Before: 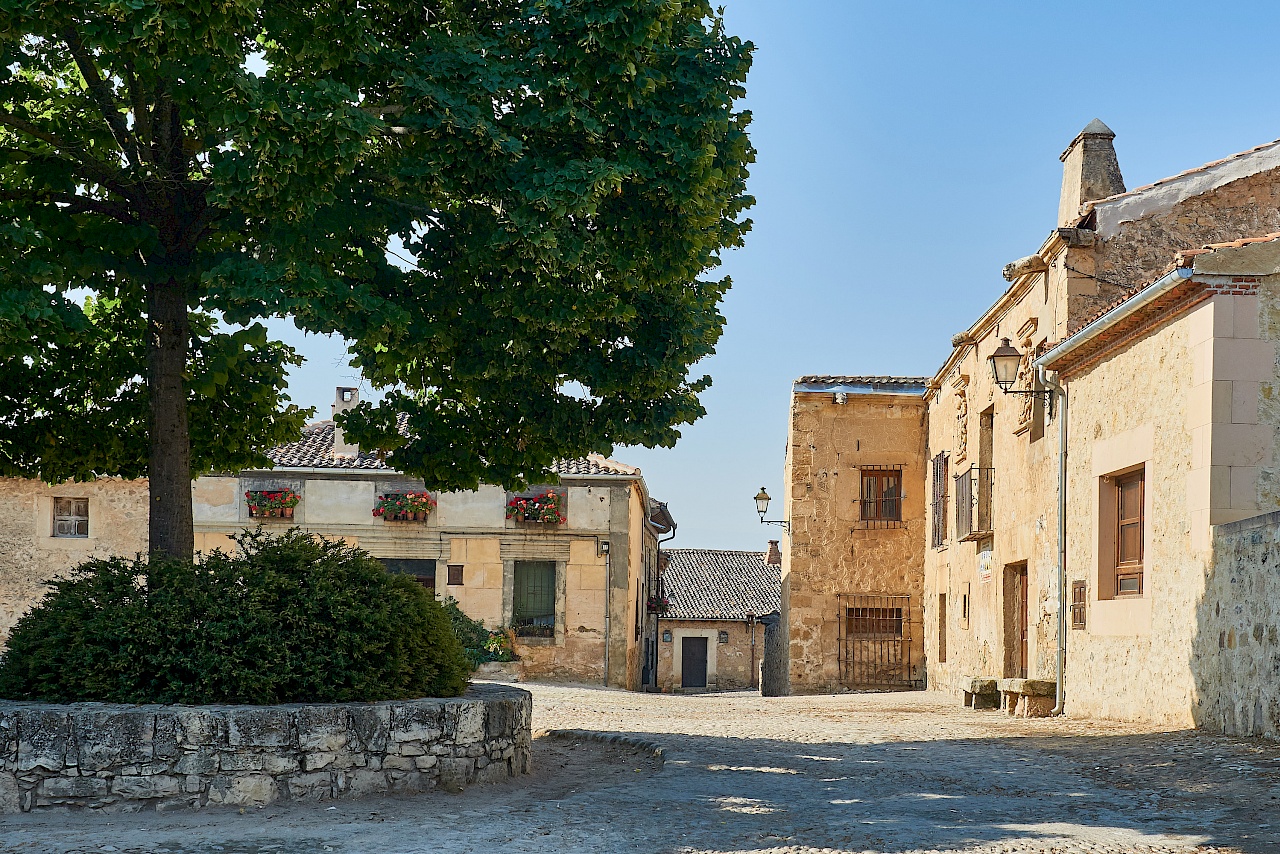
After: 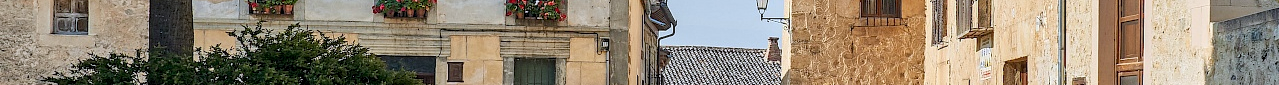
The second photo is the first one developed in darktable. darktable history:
white balance: red 0.984, blue 1.059
crop and rotate: top 59.084%, bottom 30.916%
local contrast: on, module defaults
